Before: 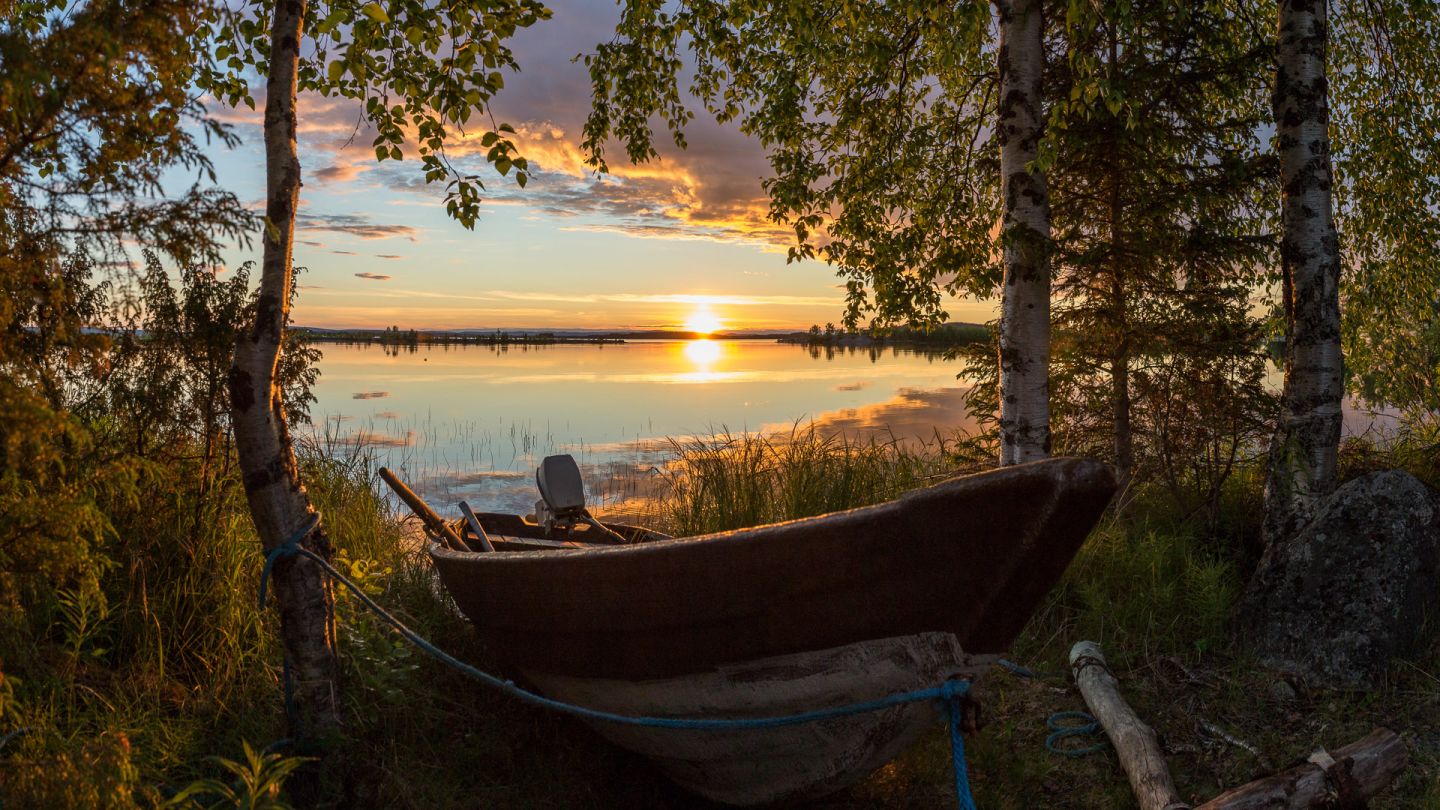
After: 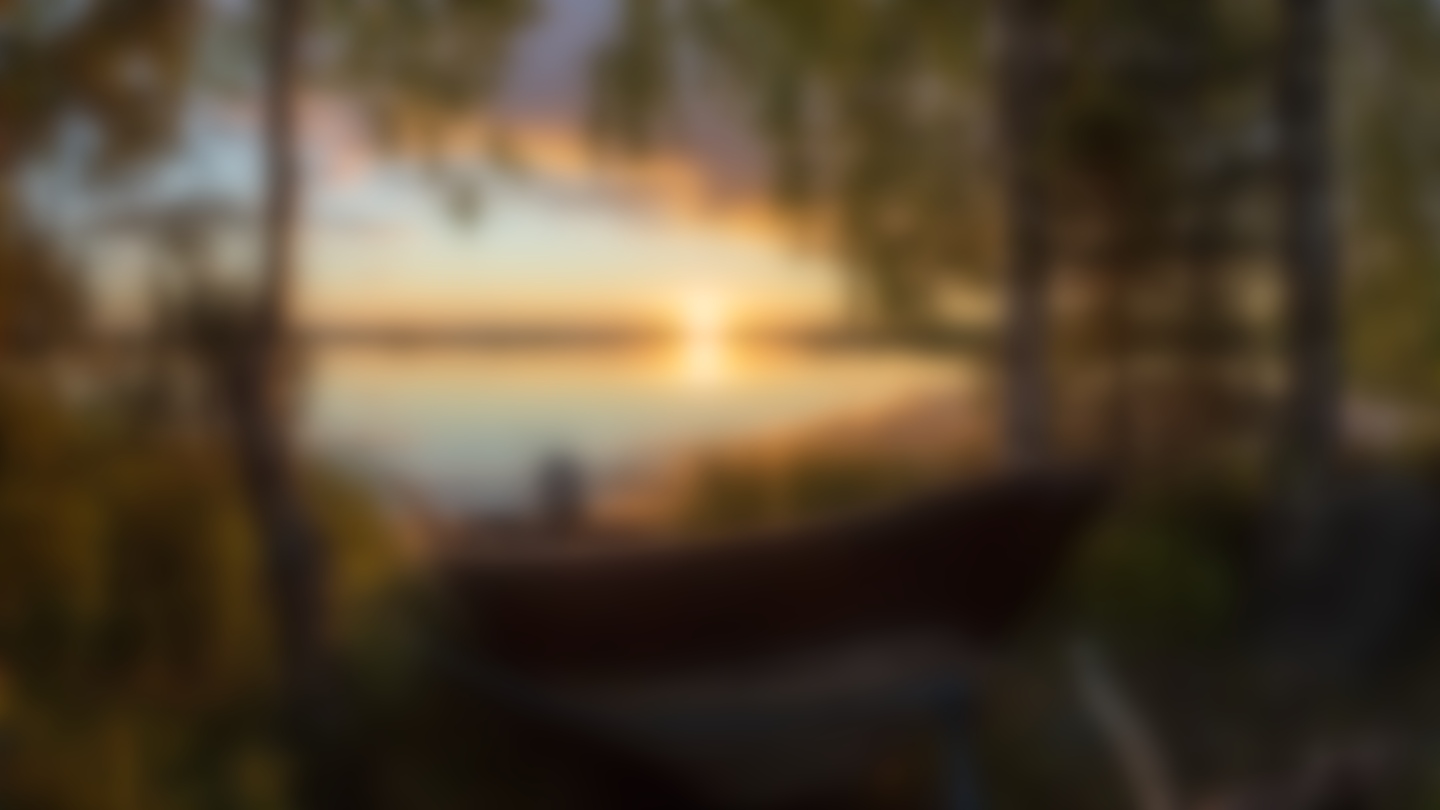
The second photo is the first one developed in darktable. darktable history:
levels: levels [0, 0.476, 0.951]
sharpen: radius 1.864, amount 0.398, threshold 1.271
lowpass: radius 16, unbound 0
